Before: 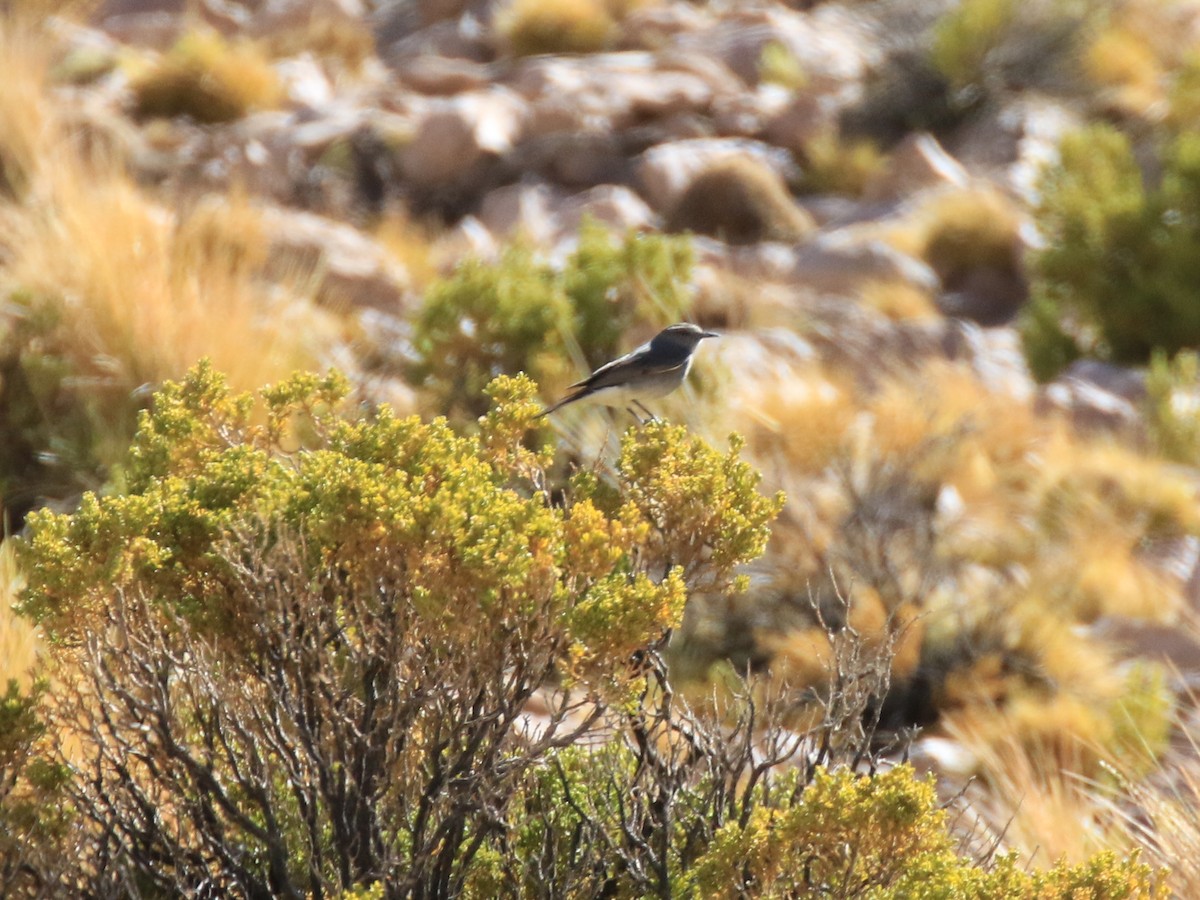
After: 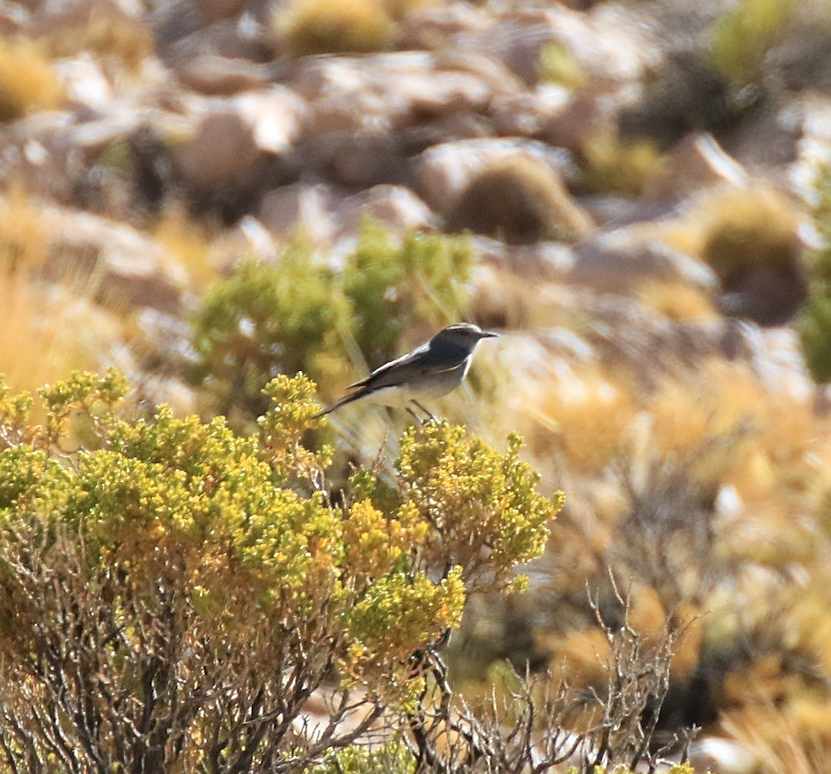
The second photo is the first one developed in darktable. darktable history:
crop: left 18.479%, right 12.2%, bottom 13.971%
sharpen: on, module defaults
